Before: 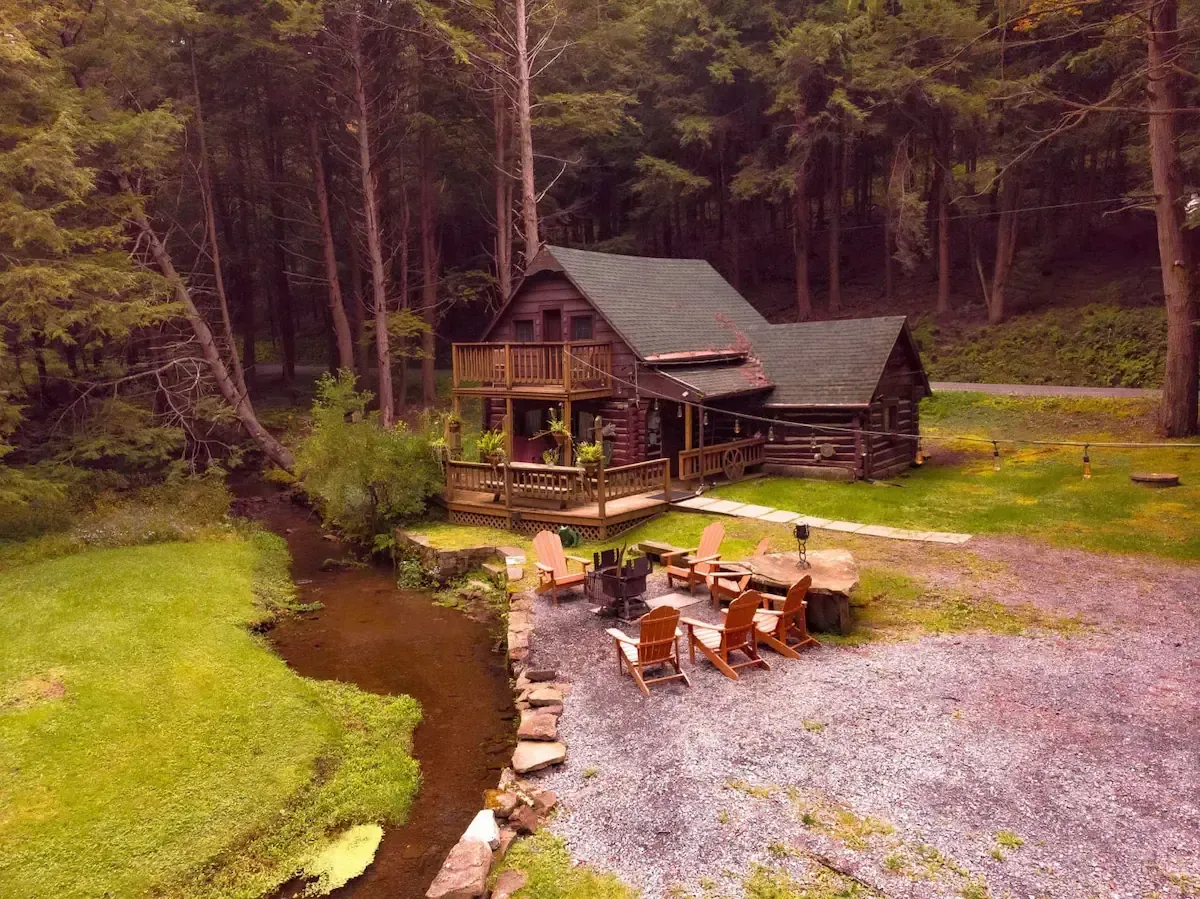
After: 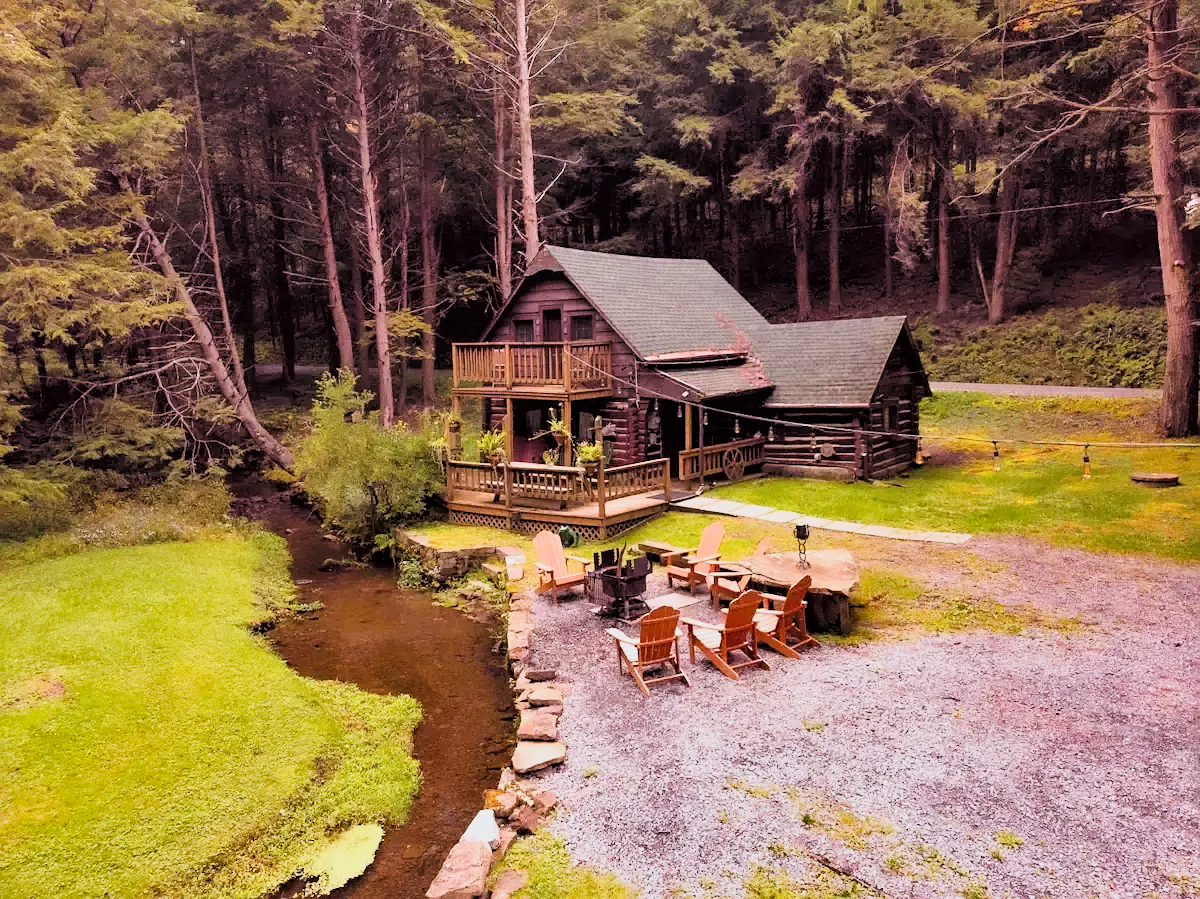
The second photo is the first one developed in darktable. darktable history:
exposure: black level correction 0, exposure 0.877 EV, compensate exposure bias true, compensate highlight preservation false
shadows and highlights: soften with gaussian
filmic rgb: black relative exposure -7.32 EV, white relative exposure 5.09 EV, hardness 3.2
tone curve: curves: ch0 [(0, 0) (0.118, 0.034) (0.182, 0.124) (0.265, 0.214) (0.504, 0.508) (0.783, 0.825) (1, 1)], color space Lab, linked channels, preserve colors none
white balance: red 0.983, blue 1.036
sharpen: amount 0.2
